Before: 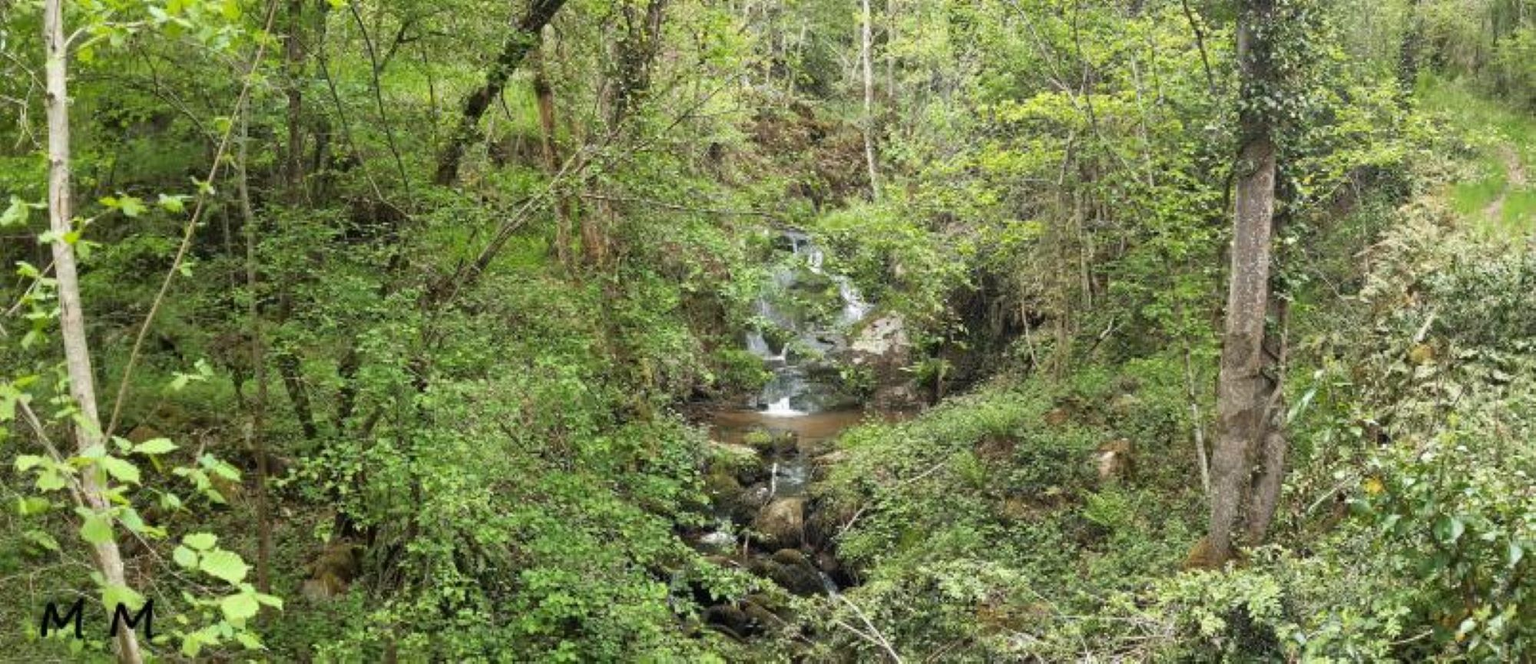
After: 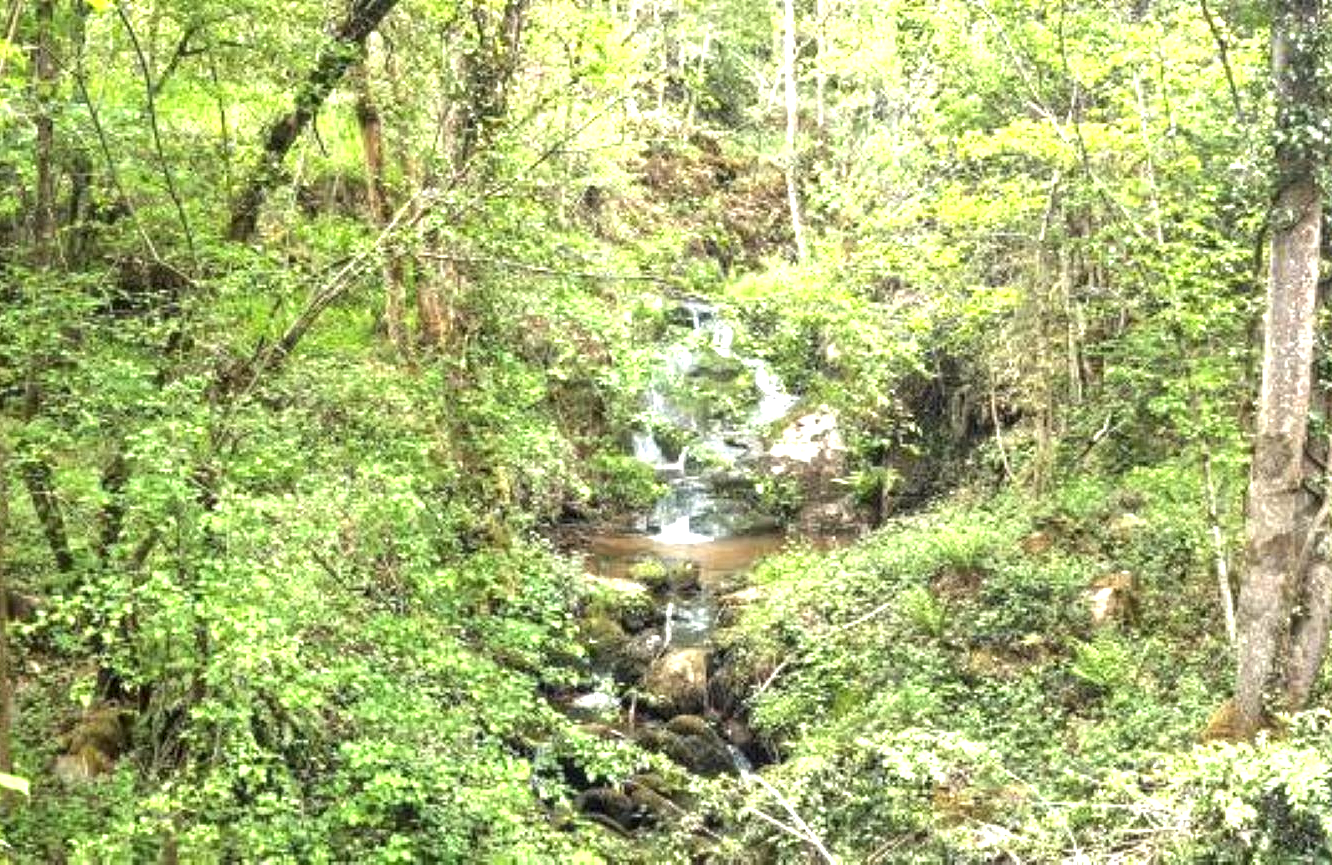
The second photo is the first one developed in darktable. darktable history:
crop: left 16.987%, right 16.383%
local contrast: on, module defaults
exposure: black level correction 0, exposure 1.285 EV, compensate exposure bias true, compensate highlight preservation false
